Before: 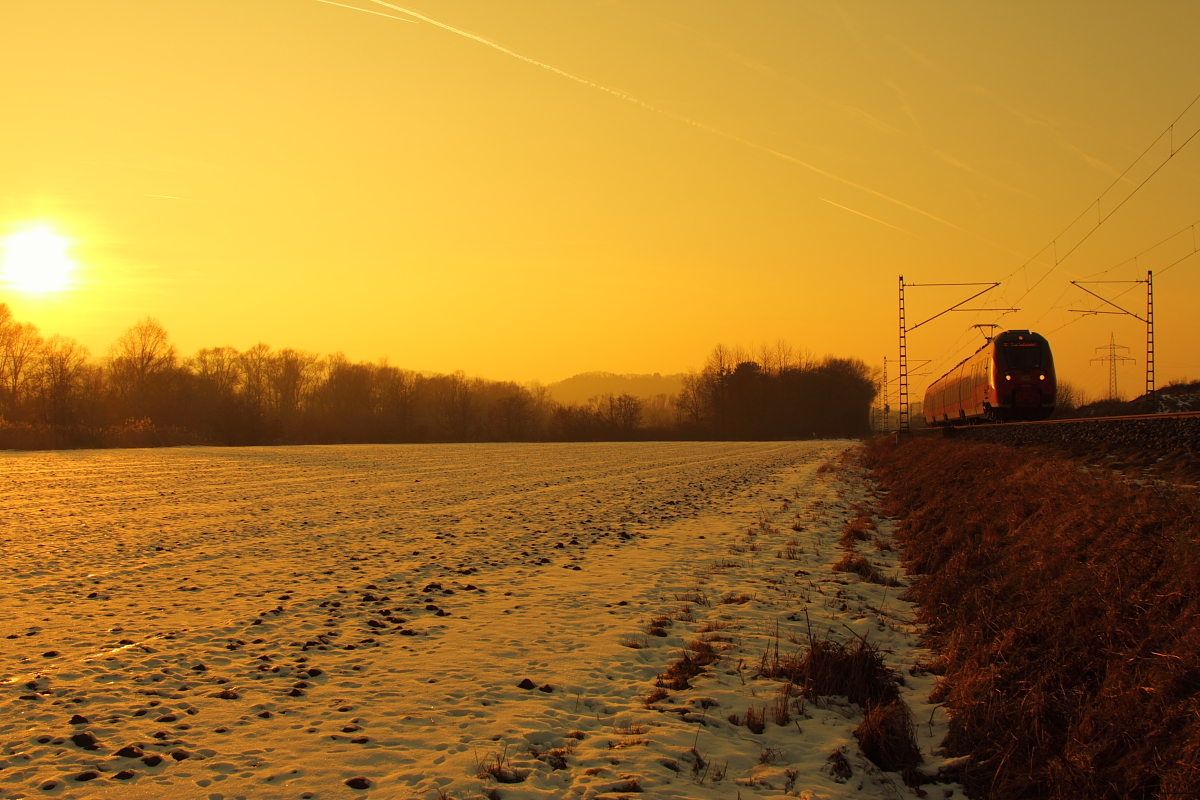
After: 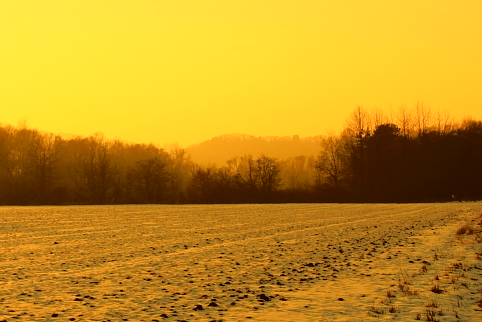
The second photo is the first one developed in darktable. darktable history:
tone curve: curves: ch0 [(0, 0.015) (0.091, 0.055) (0.184, 0.159) (0.304, 0.382) (0.492, 0.579) (0.628, 0.755) (0.832, 0.932) (0.984, 0.963)]; ch1 [(0, 0) (0.34, 0.235) (0.493, 0.5) (0.554, 0.56) (0.764, 0.815) (1, 1)]; ch2 [(0, 0) (0.44, 0.458) (0.476, 0.477) (0.542, 0.586) (0.674, 0.724) (1, 1)], color space Lab, independent channels, preserve colors none
crop: left 30.133%, top 29.873%, right 29.689%, bottom 29.762%
